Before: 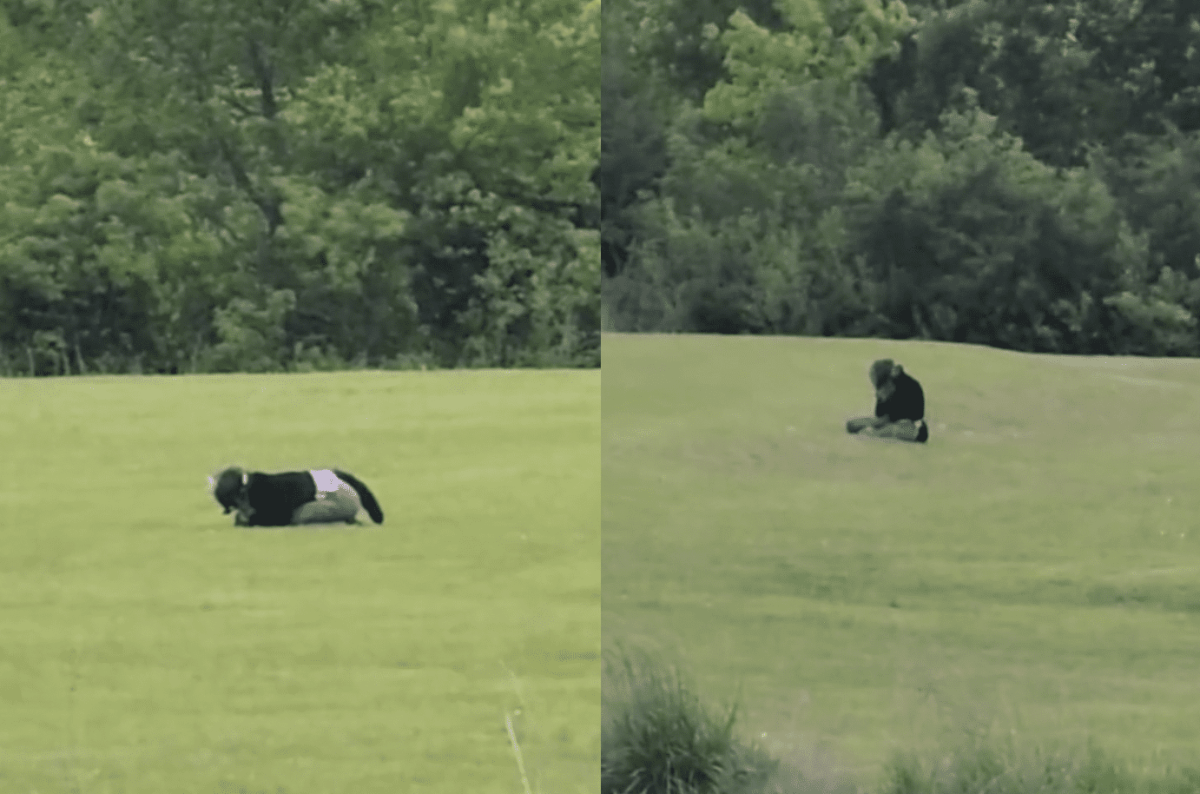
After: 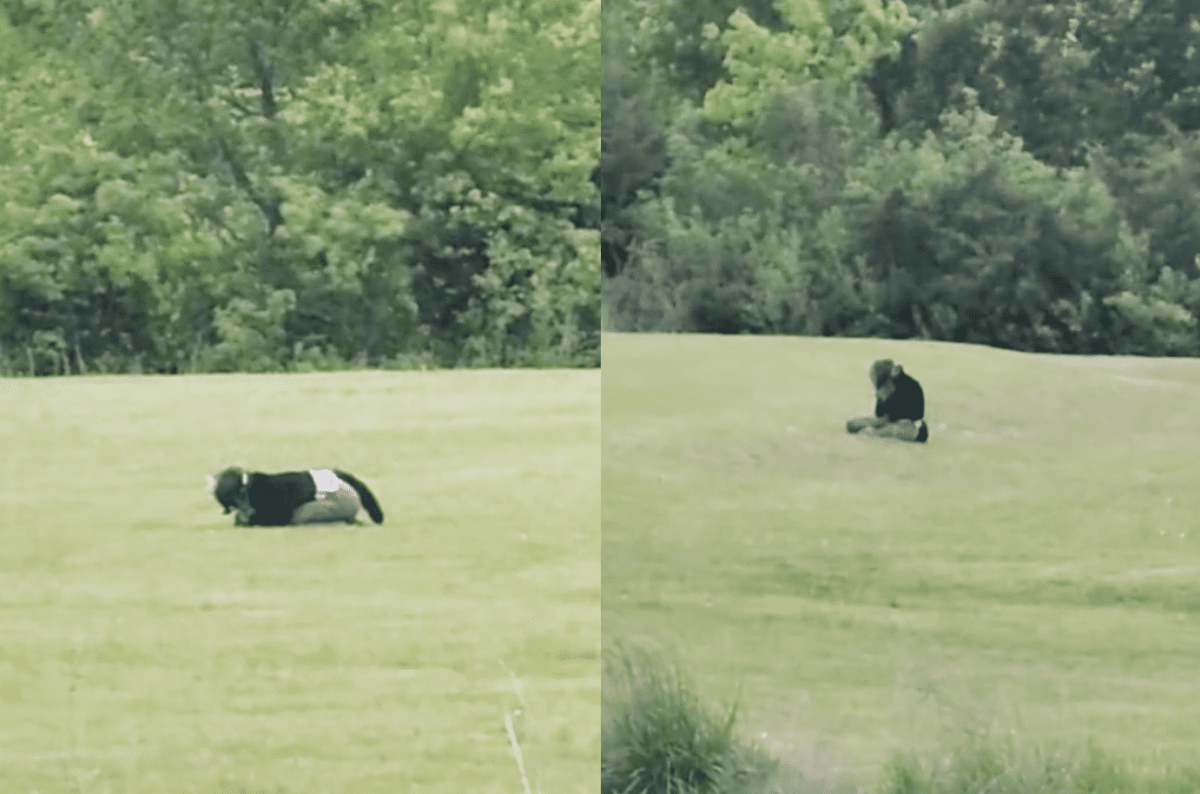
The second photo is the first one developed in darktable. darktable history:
shadows and highlights: on, module defaults
filmic rgb: middle gray luminance 9.23%, black relative exposure -10.55 EV, white relative exposure 3.45 EV, threshold 6 EV, target black luminance 0%, hardness 5.98, latitude 59.69%, contrast 1.087, highlights saturation mix 5%, shadows ↔ highlights balance 29.23%, add noise in highlights 0, preserve chrominance no, color science v3 (2019), use custom middle-gray values true, iterations of high-quality reconstruction 0, contrast in highlights soft, enable highlight reconstruction true
